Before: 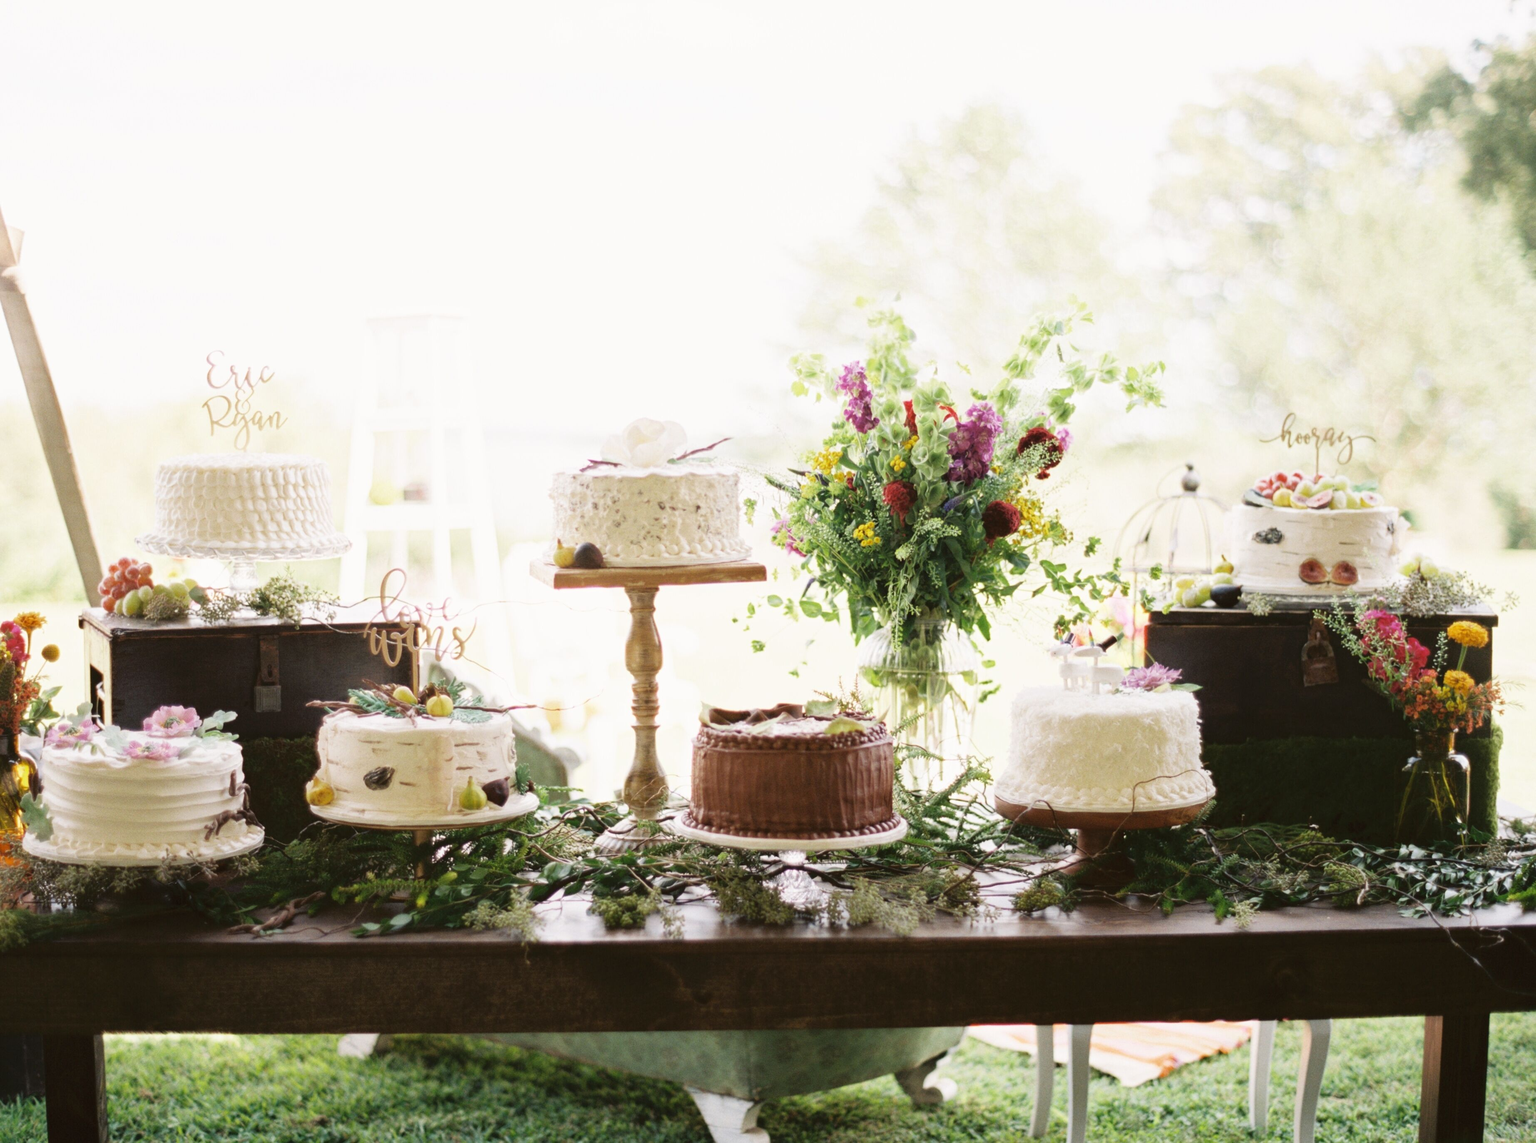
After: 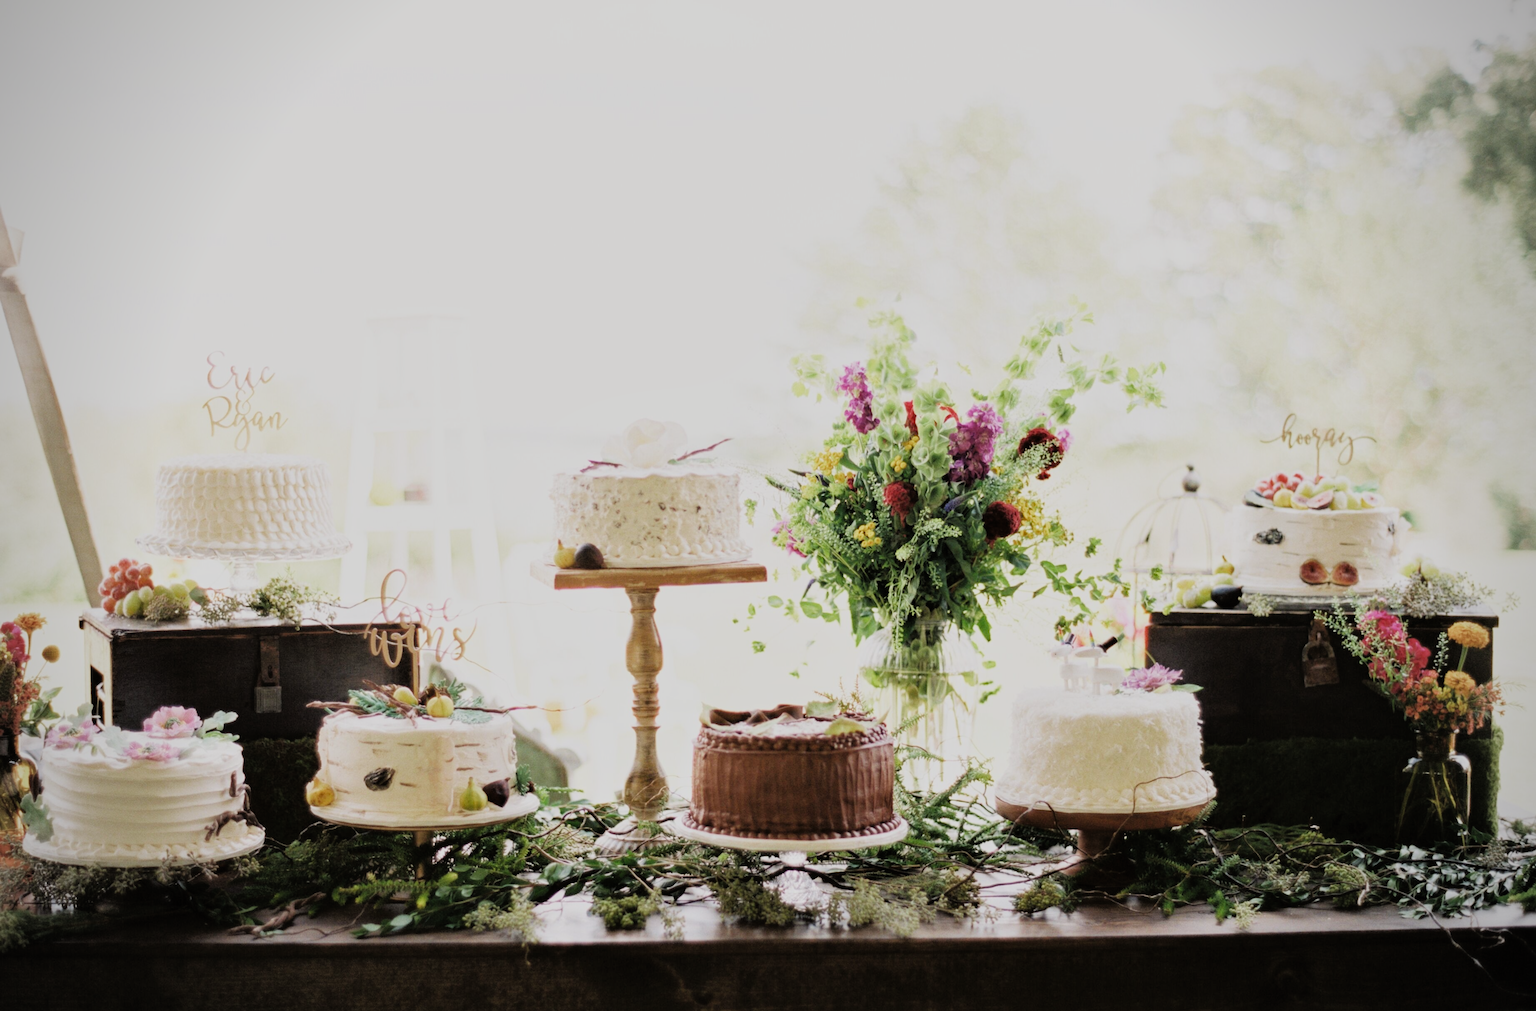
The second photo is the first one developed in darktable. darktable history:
filmic rgb: black relative exposure -7.65 EV, white relative exposure 4.56 EV, hardness 3.61, color science v4 (2020), iterations of high-quality reconstruction 0
vignetting: unbound false
crop and rotate: top 0%, bottom 11.525%
contrast equalizer: octaves 7, y [[0.6 ×6], [0.55 ×6], [0 ×6], [0 ×6], [0 ×6]], mix 0.309
